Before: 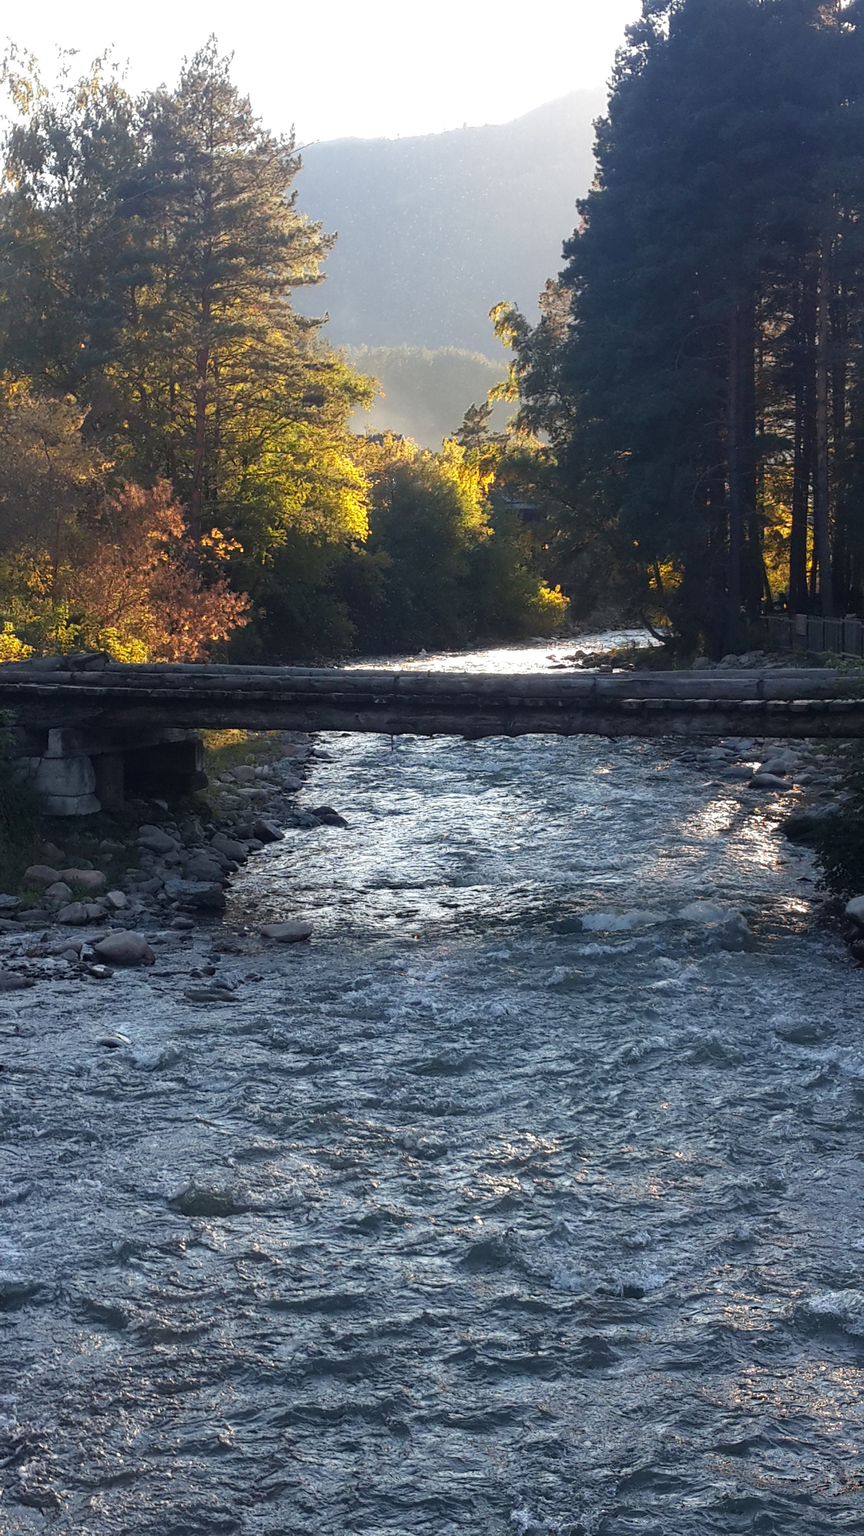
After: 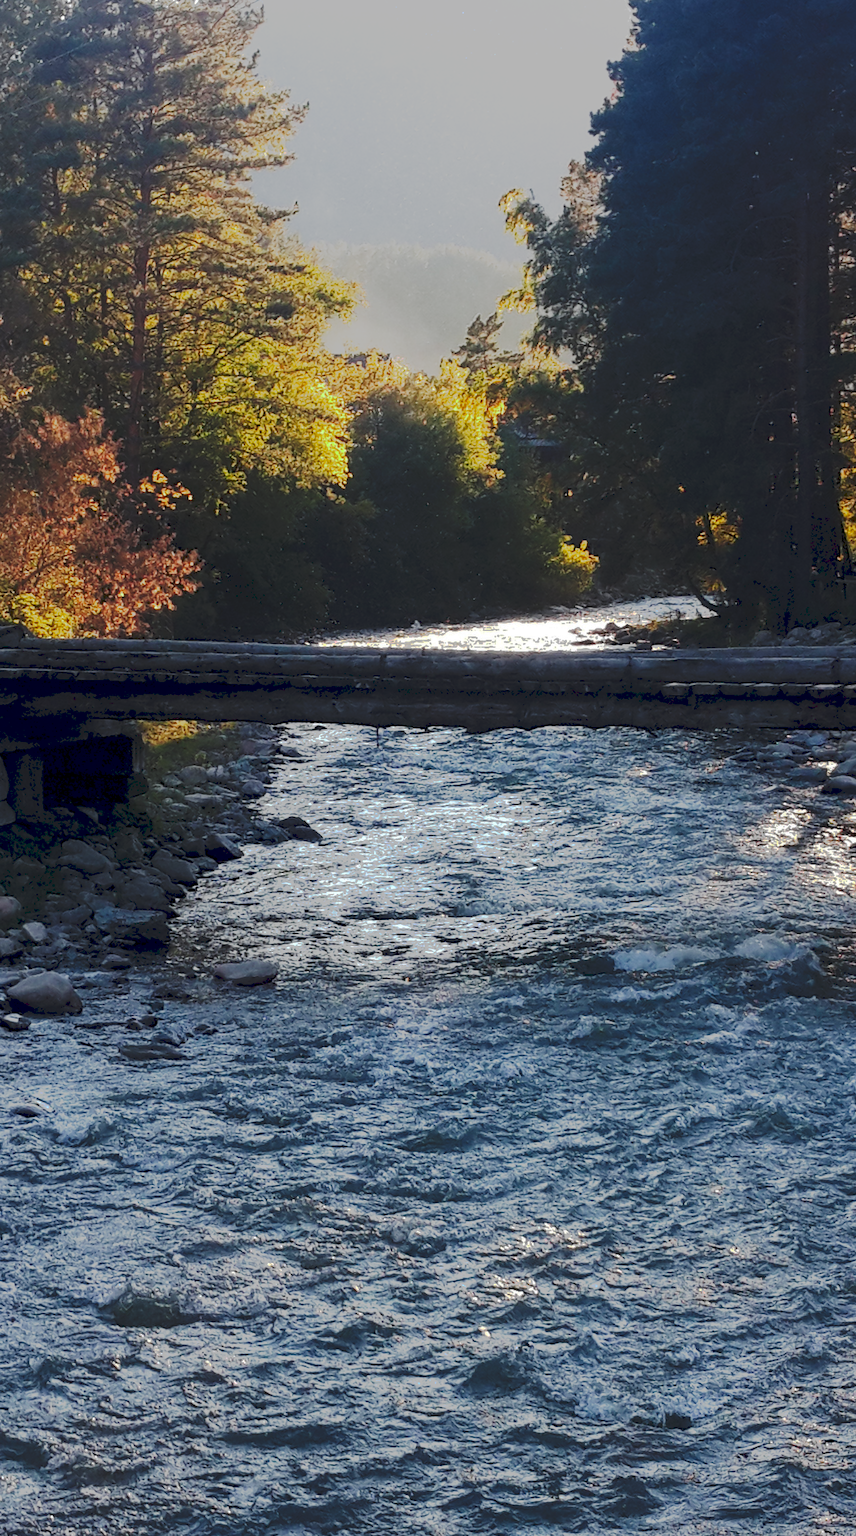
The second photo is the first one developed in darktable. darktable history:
crop and rotate: left 10.34%, top 9.828%, right 9.998%, bottom 9.851%
tone curve: curves: ch0 [(0, 0) (0.003, 0.118) (0.011, 0.118) (0.025, 0.122) (0.044, 0.131) (0.069, 0.142) (0.1, 0.155) (0.136, 0.168) (0.177, 0.183) (0.224, 0.216) (0.277, 0.265) (0.335, 0.337) (0.399, 0.415) (0.468, 0.506) (0.543, 0.586) (0.623, 0.665) (0.709, 0.716) (0.801, 0.737) (0.898, 0.744) (1, 1)], preserve colors none
exposure: black level correction 0.009, compensate highlight preservation false
